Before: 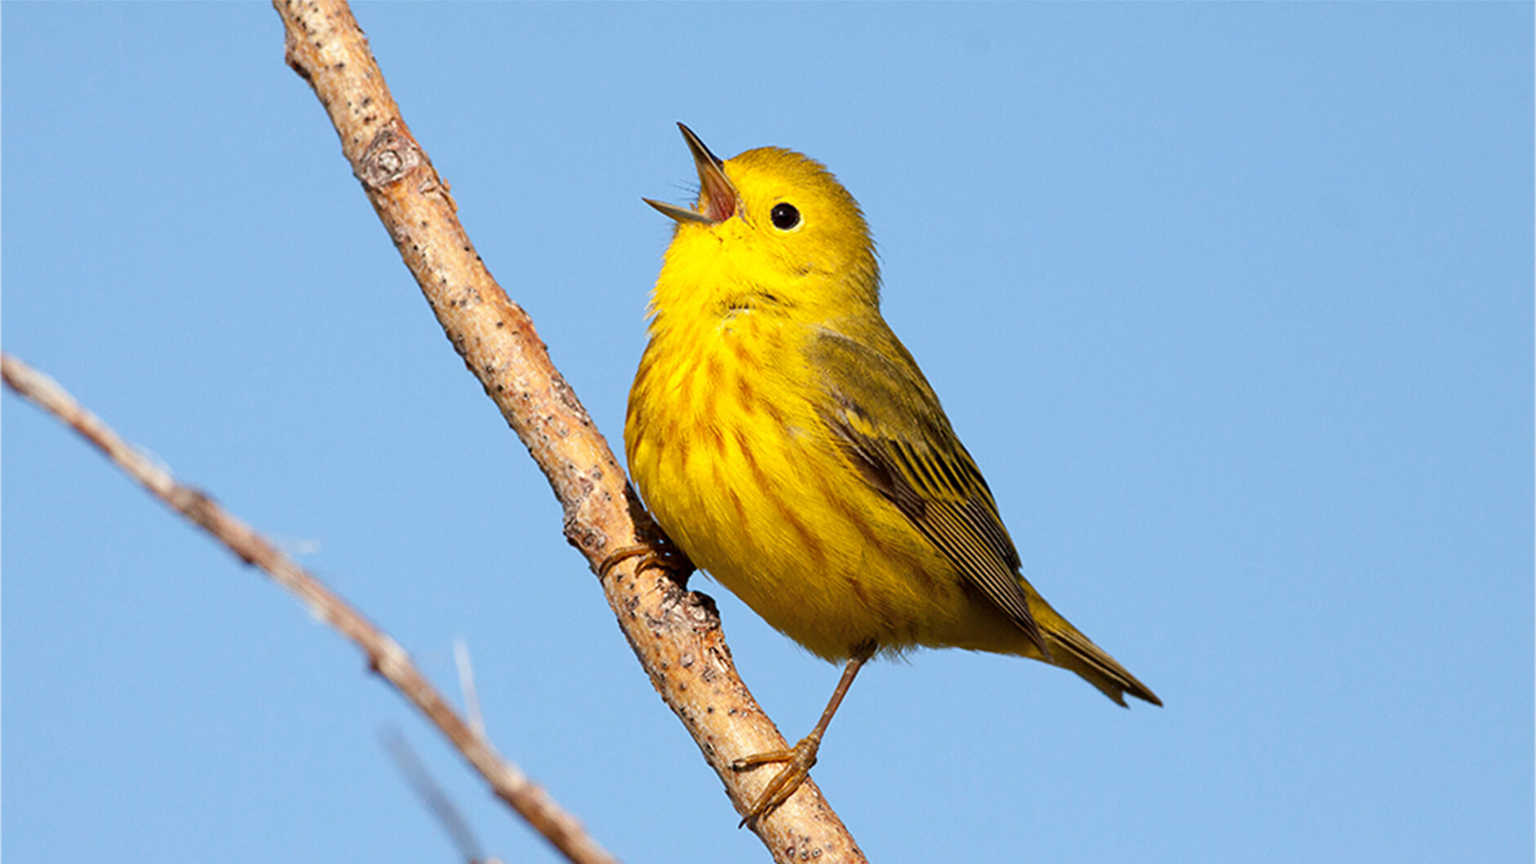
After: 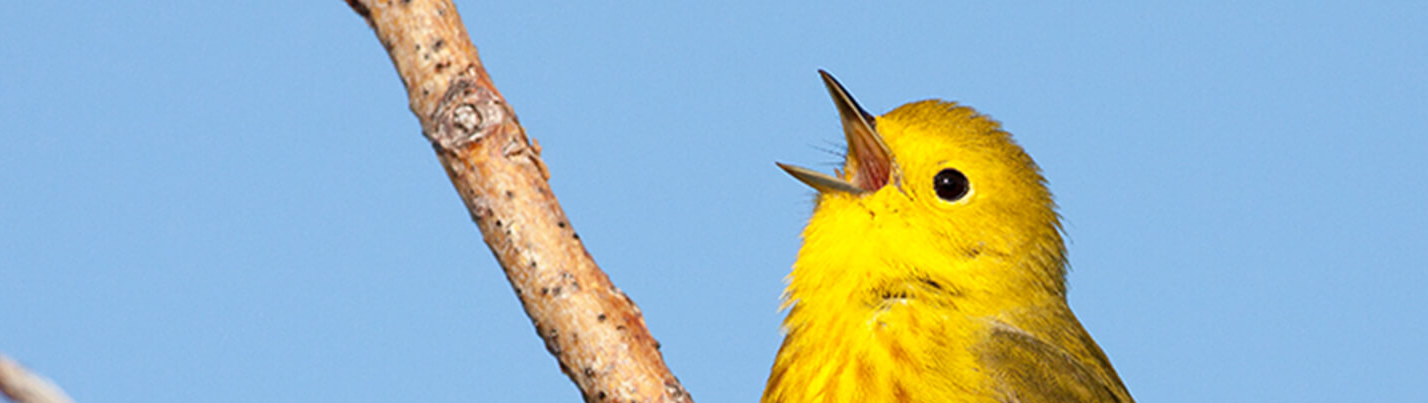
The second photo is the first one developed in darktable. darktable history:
crop: left 0.548%, top 7.646%, right 23.444%, bottom 54.263%
